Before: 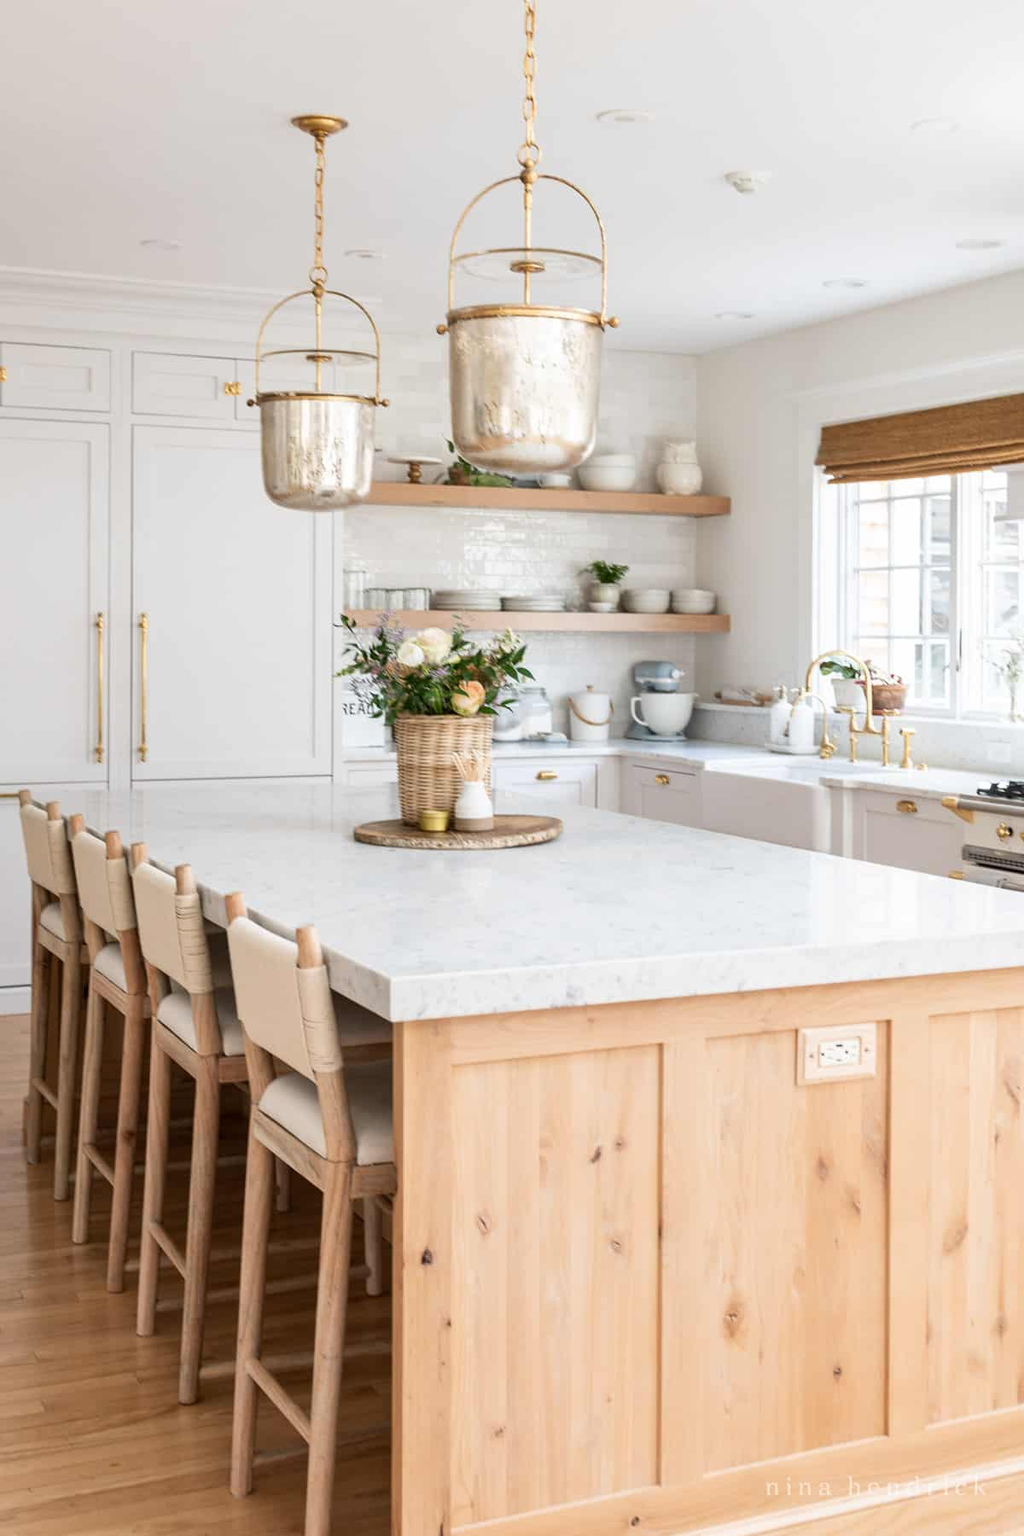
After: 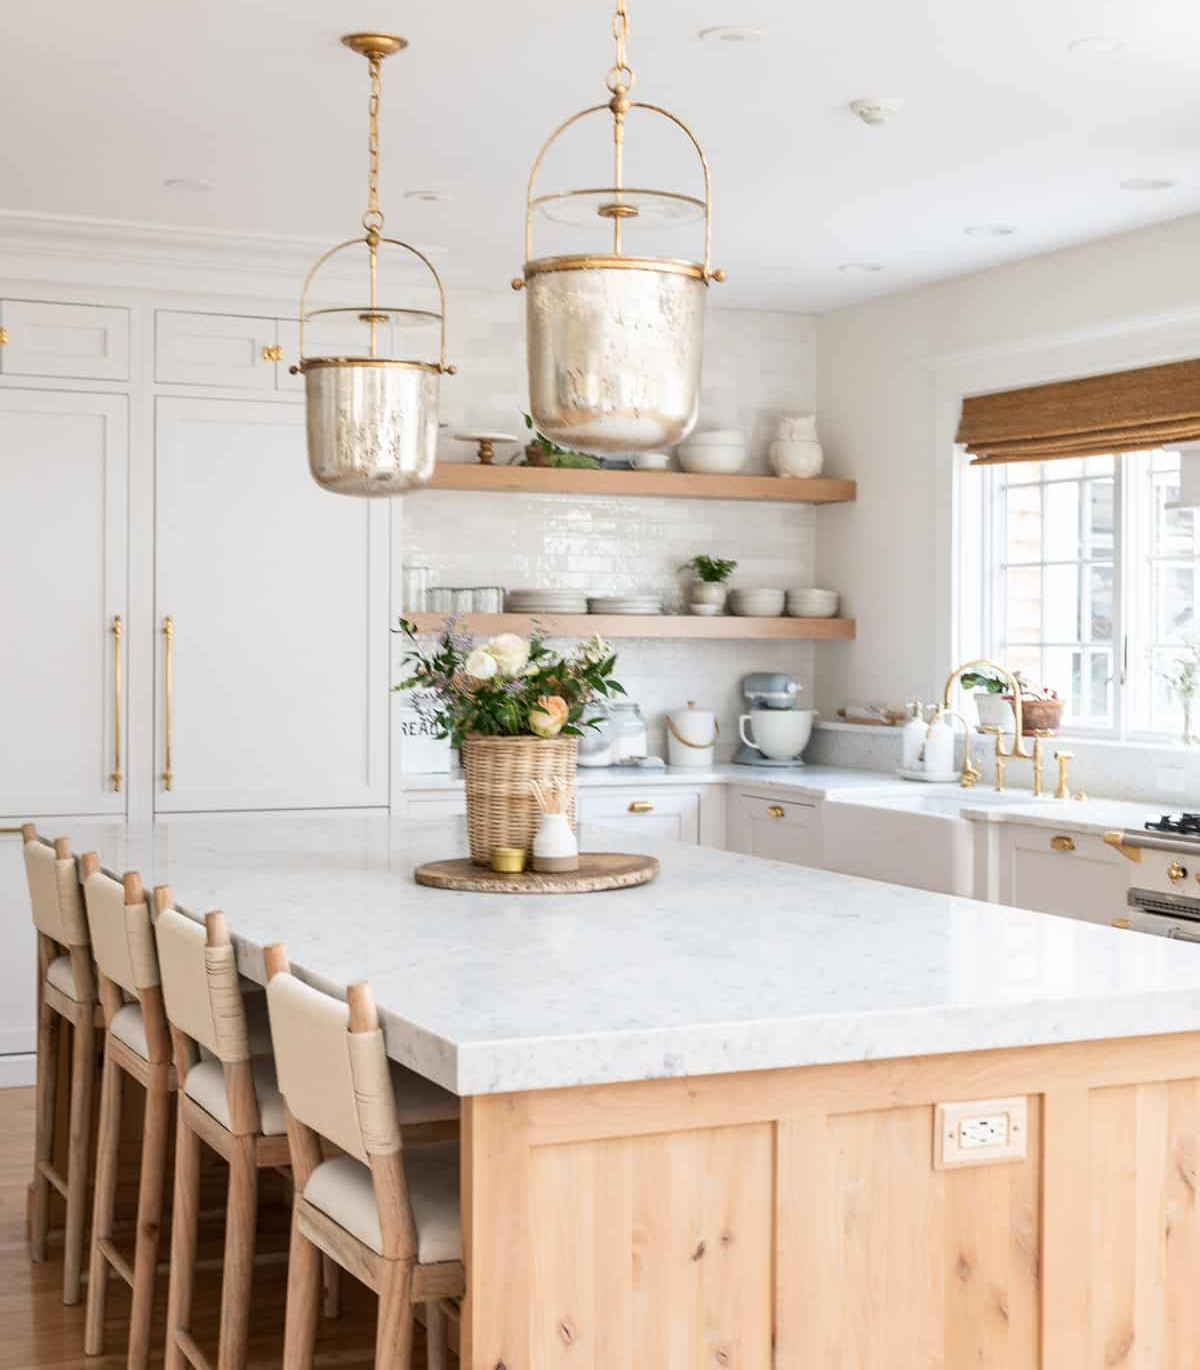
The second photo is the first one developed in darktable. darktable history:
crop: top 5.72%, bottom 18.137%
